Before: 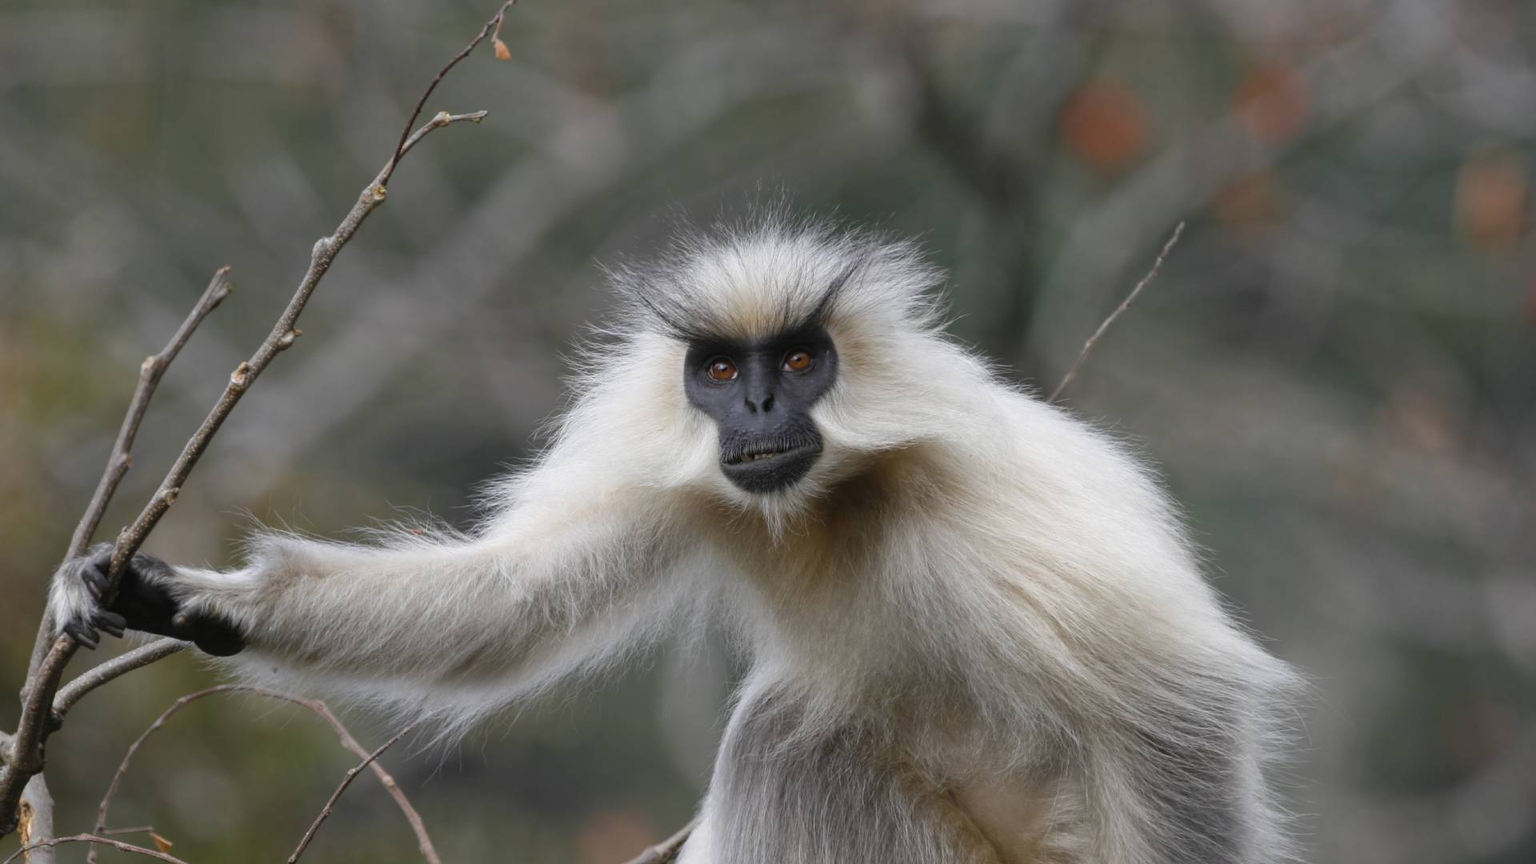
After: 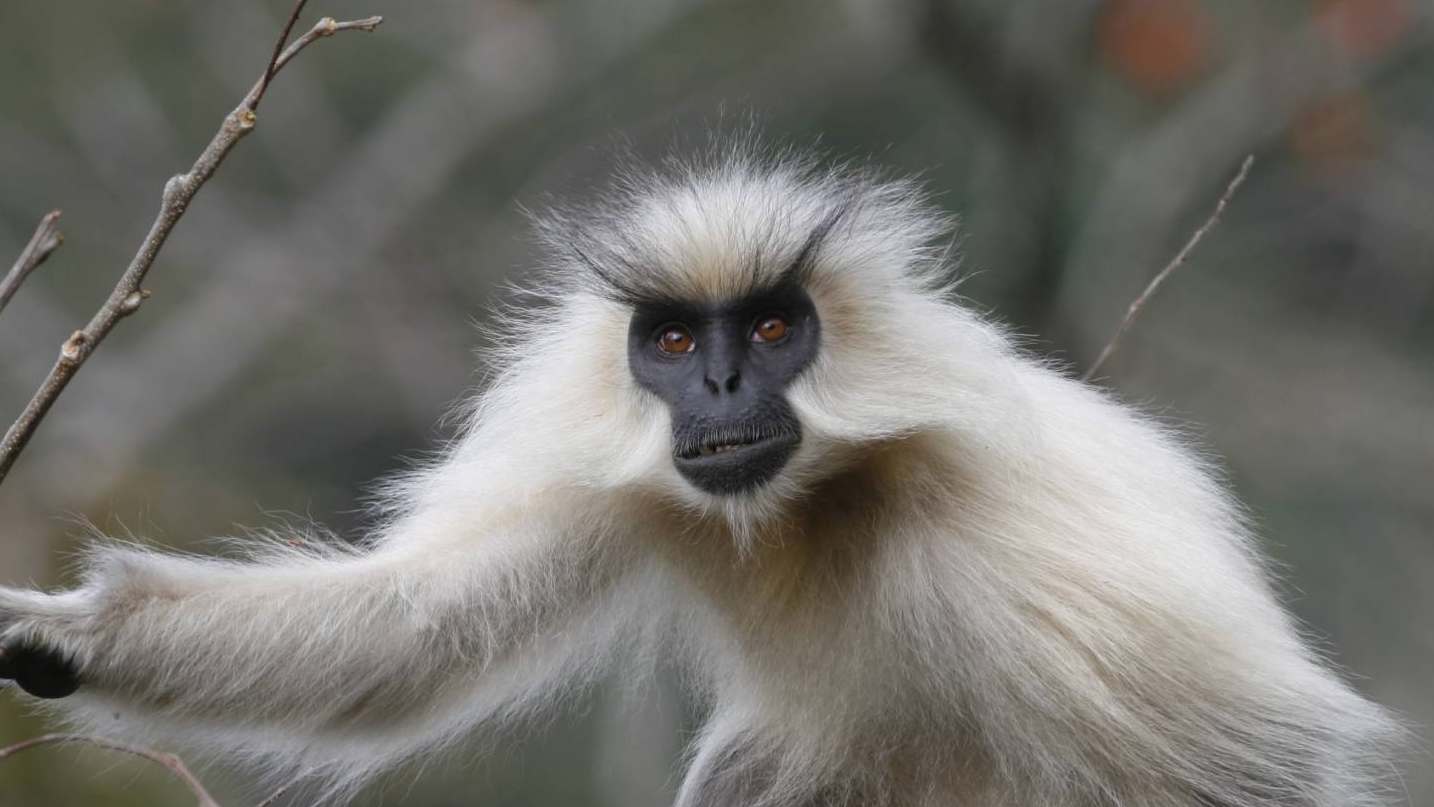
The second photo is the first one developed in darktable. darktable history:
crop and rotate: left 11.831%, top 11.346%, right 13.429%, bottom 13.899%
color balance rgb: linear chroma grading › shadows -3%, linear chroma grading › highlights -4%
